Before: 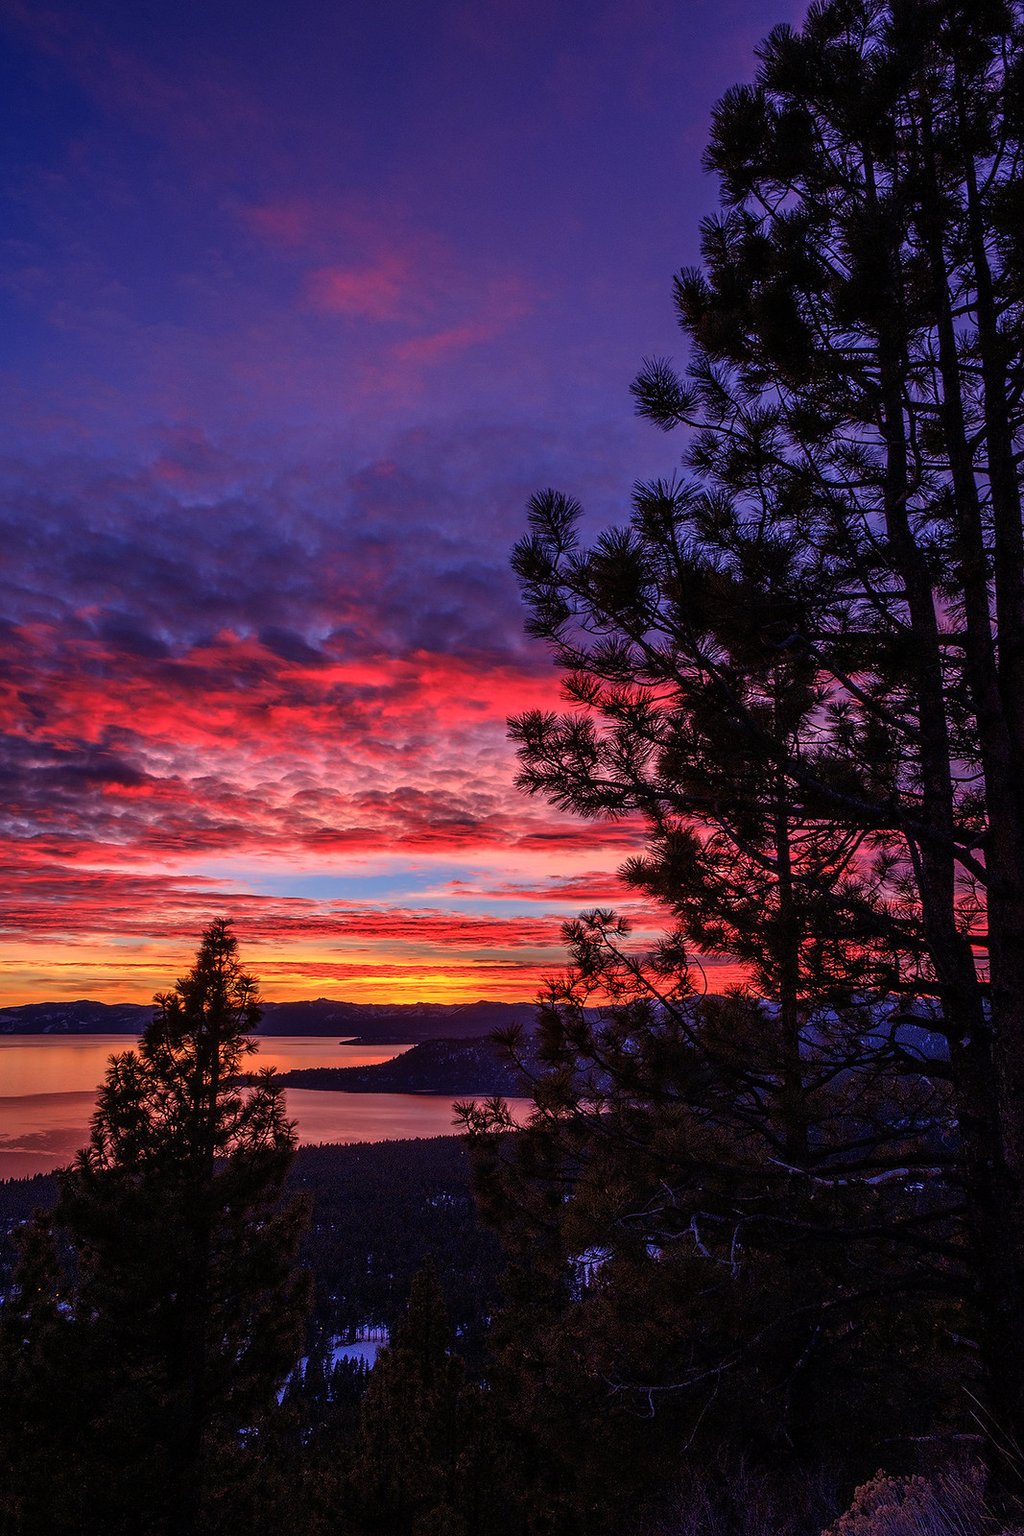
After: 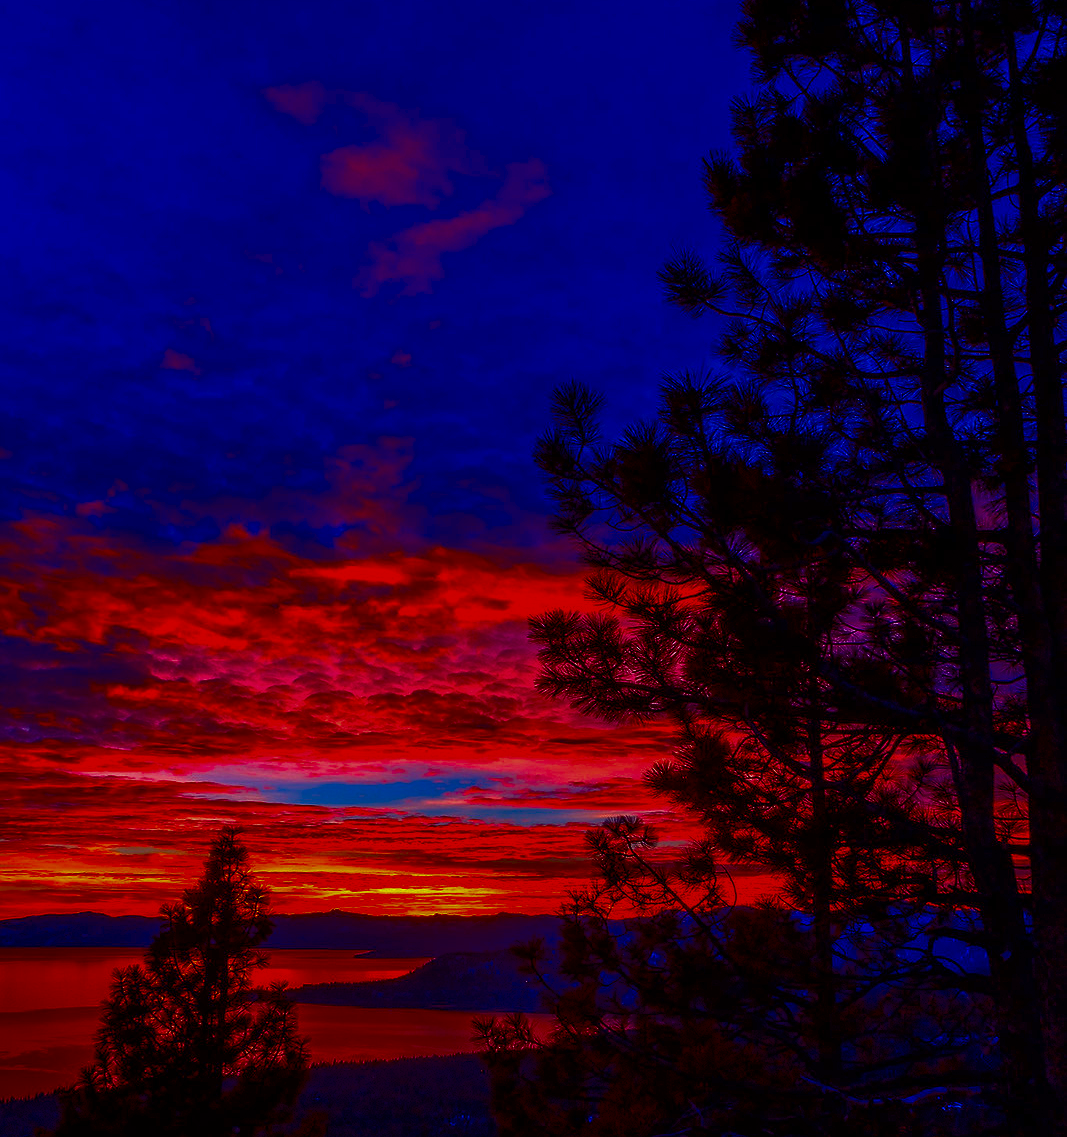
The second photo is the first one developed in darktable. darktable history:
contrast brightness saturation: brightness -0.98, saturation 0.991
crop and rotate: top 8.157%, bottom 20.779%
